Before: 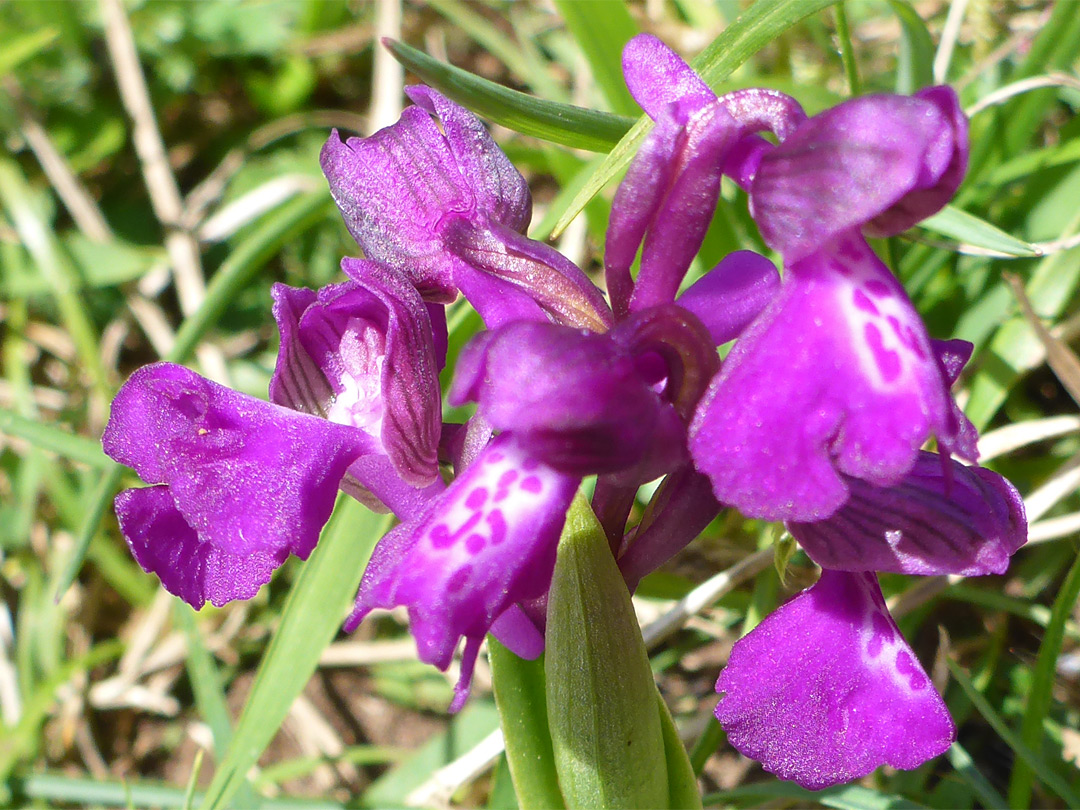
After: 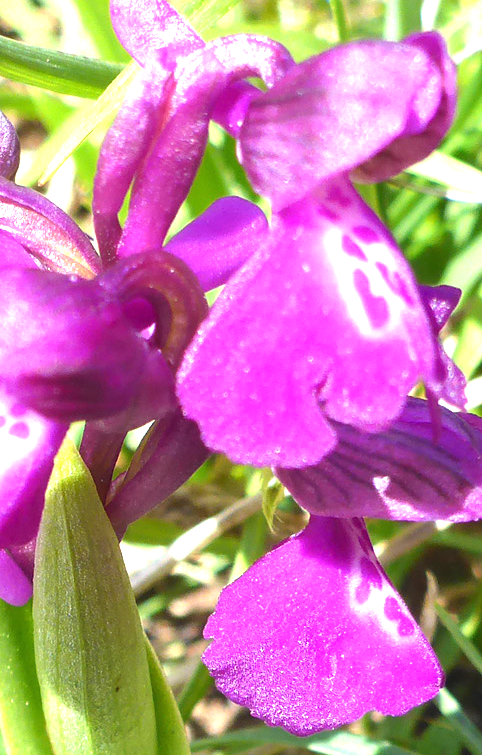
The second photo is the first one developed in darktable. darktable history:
crop: left 47.433%, top 6.715%, right 7.88%
exposure: black level correction 0, exposure 1.199 EV, compensate highlight preservation false
tone equalizer: on, module defaults
